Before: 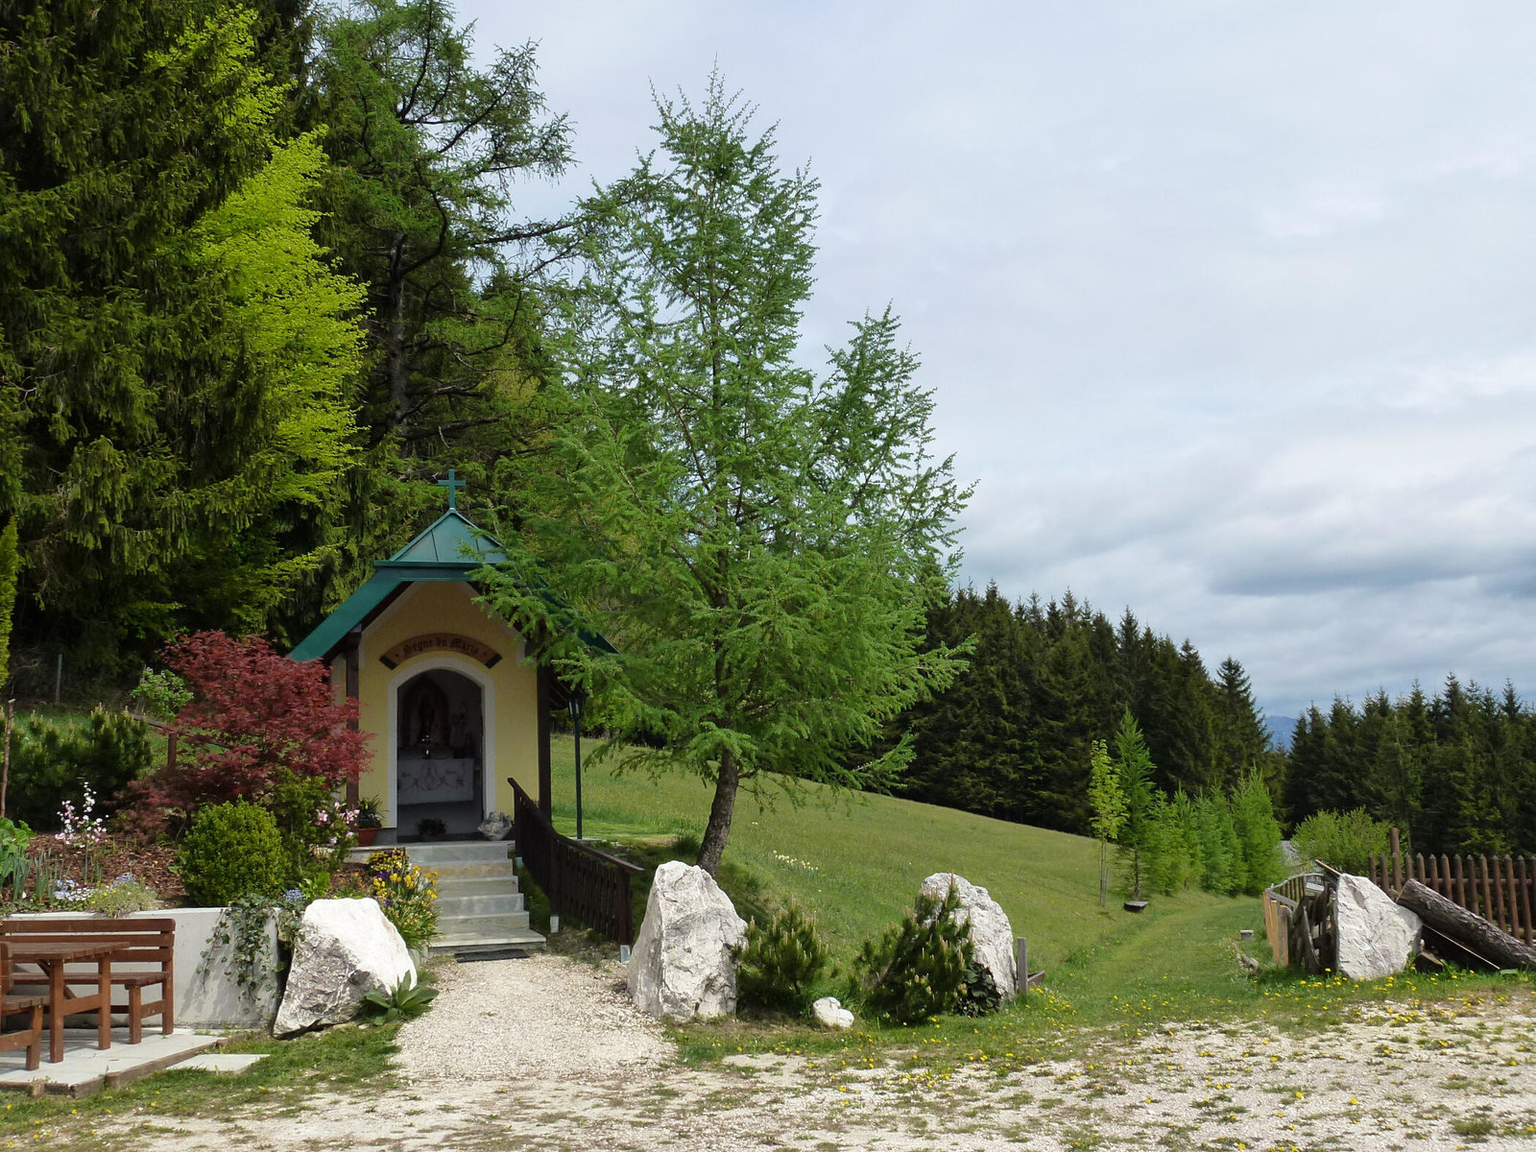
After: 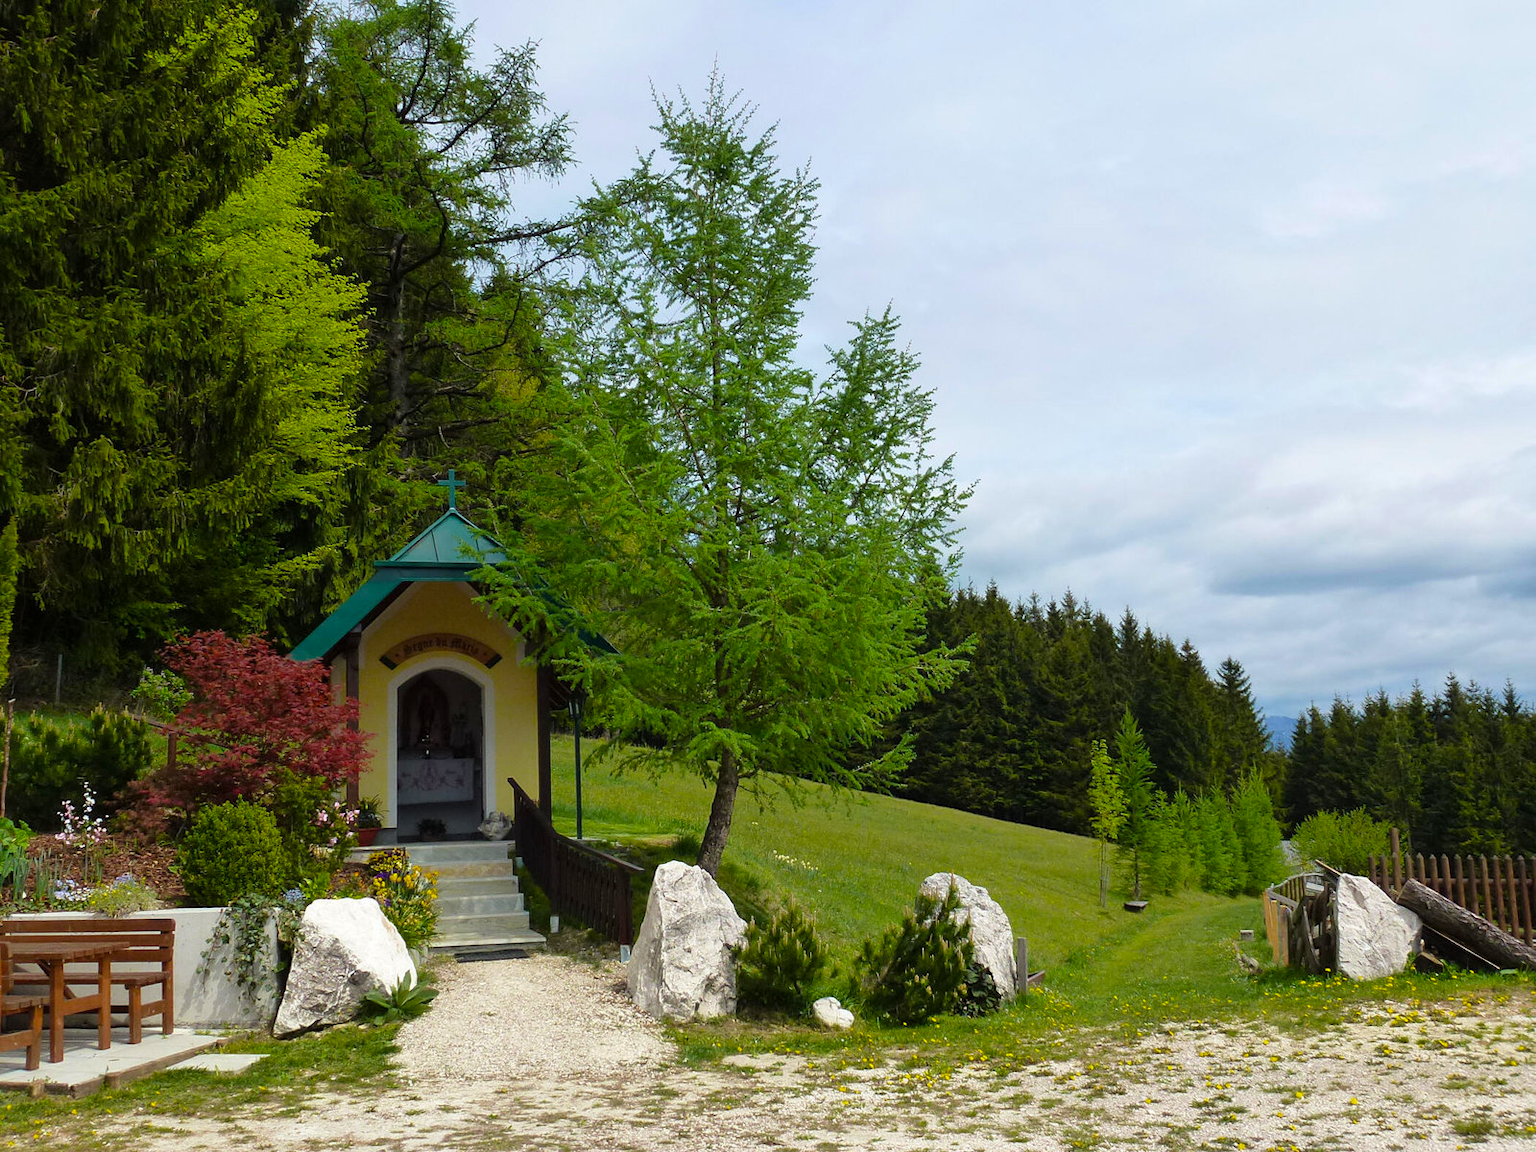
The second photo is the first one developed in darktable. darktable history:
color balance rgb: perceptual saturation grading › global saturation 25%, global vibrance 20%
base curve: curves: ch0 [(0, 0) (0.989, 0.992)], preserve colors none
